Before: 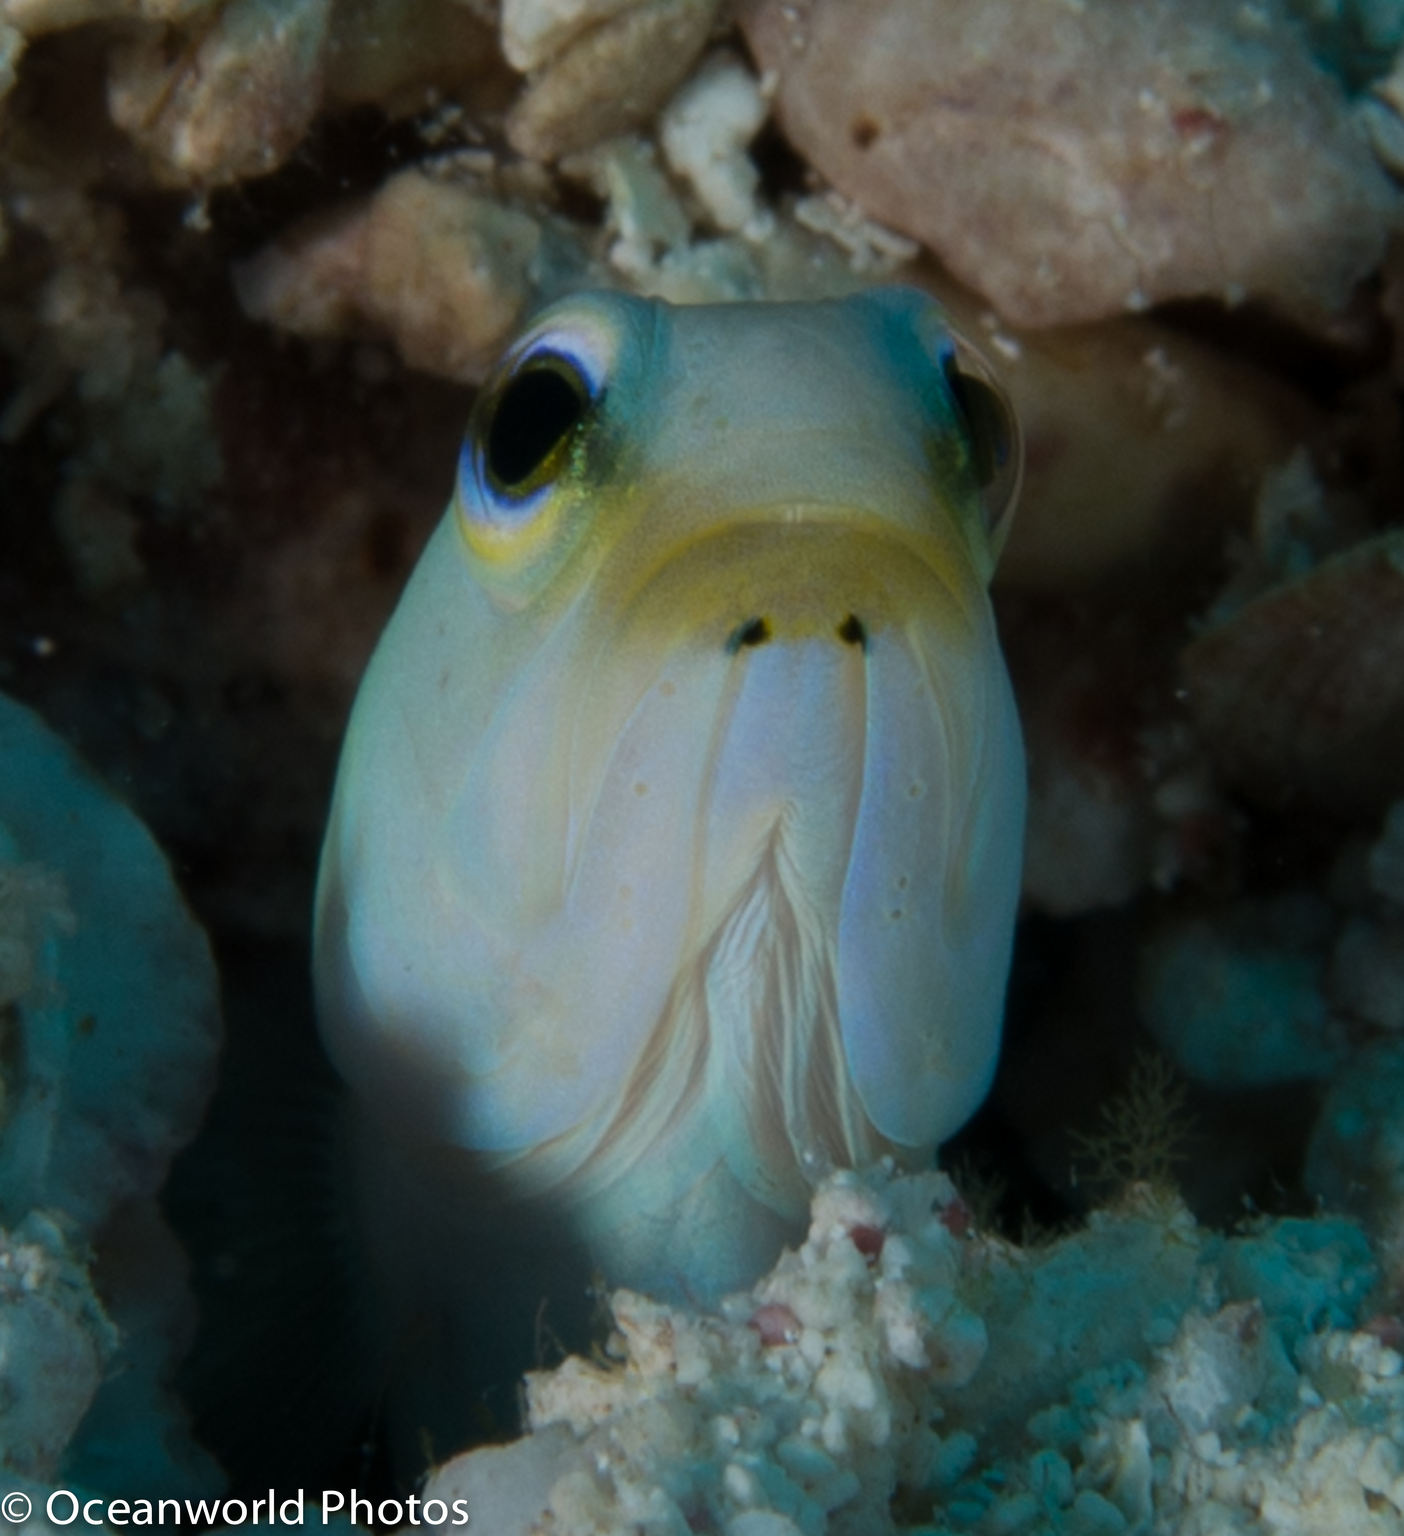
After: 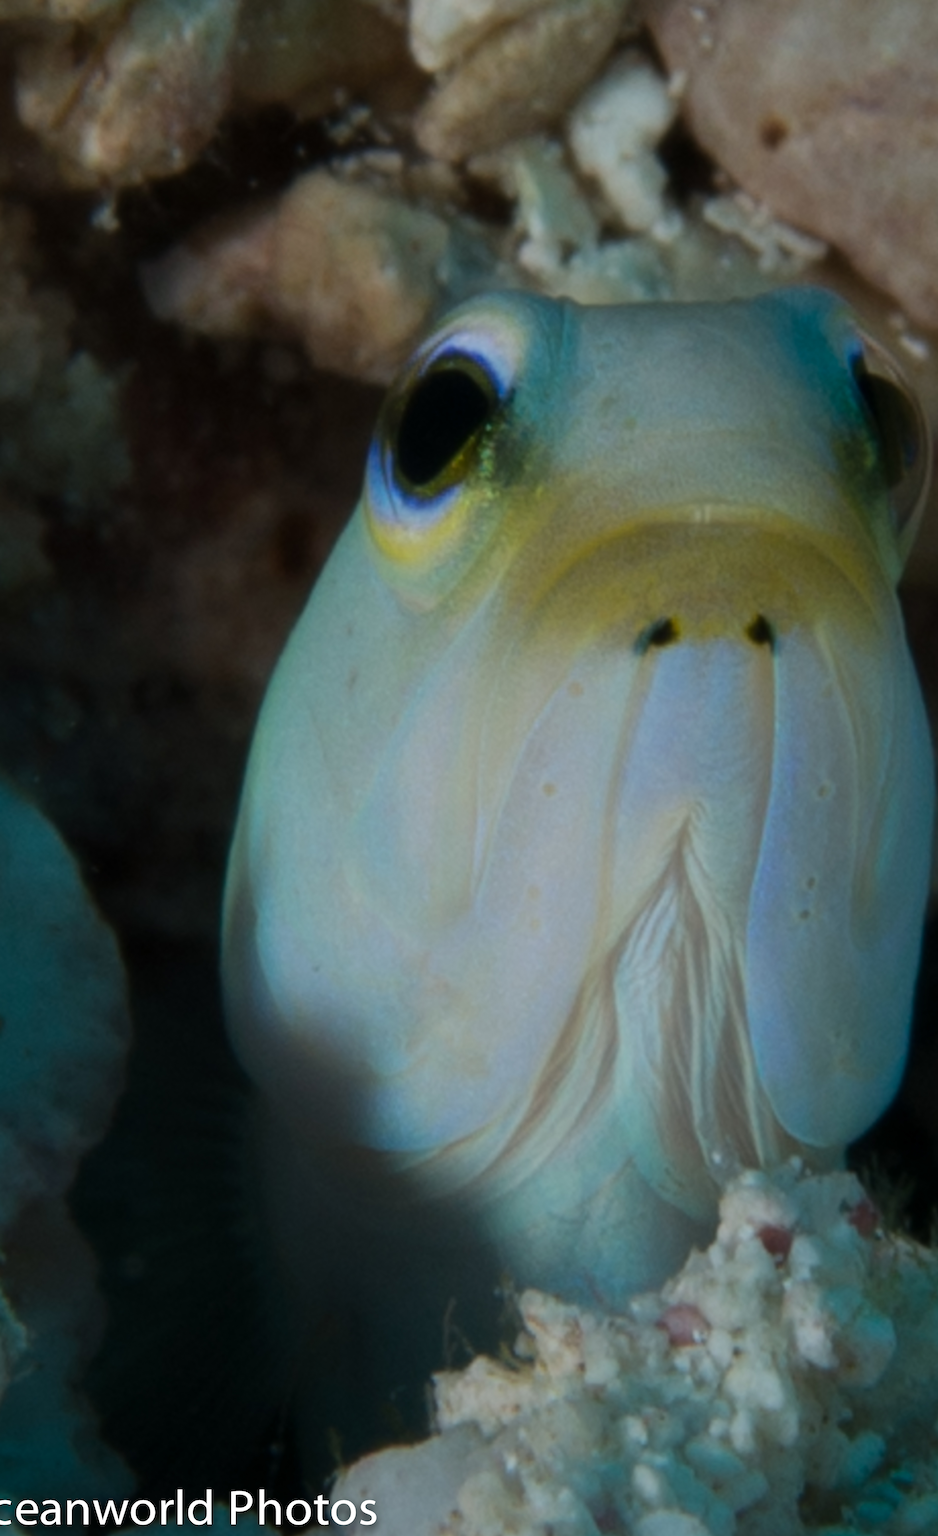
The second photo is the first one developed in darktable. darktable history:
crop and rotate: left 6.566%, right 26.557%
levels: mode automatic, levels [0, 0.492, 0.984]
